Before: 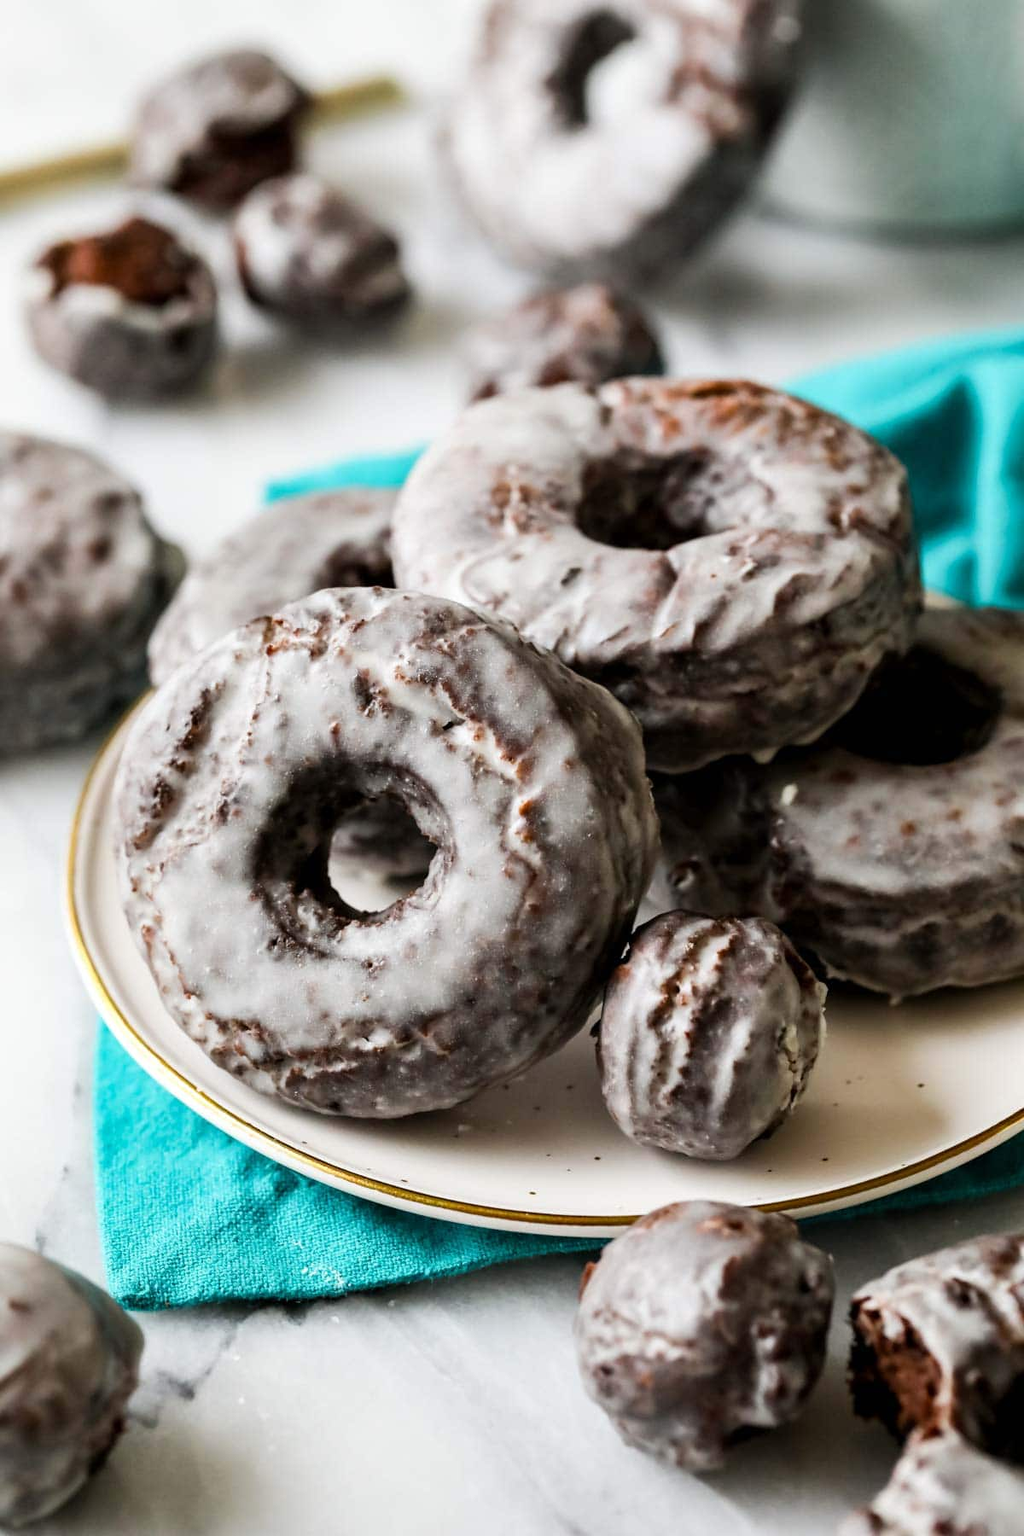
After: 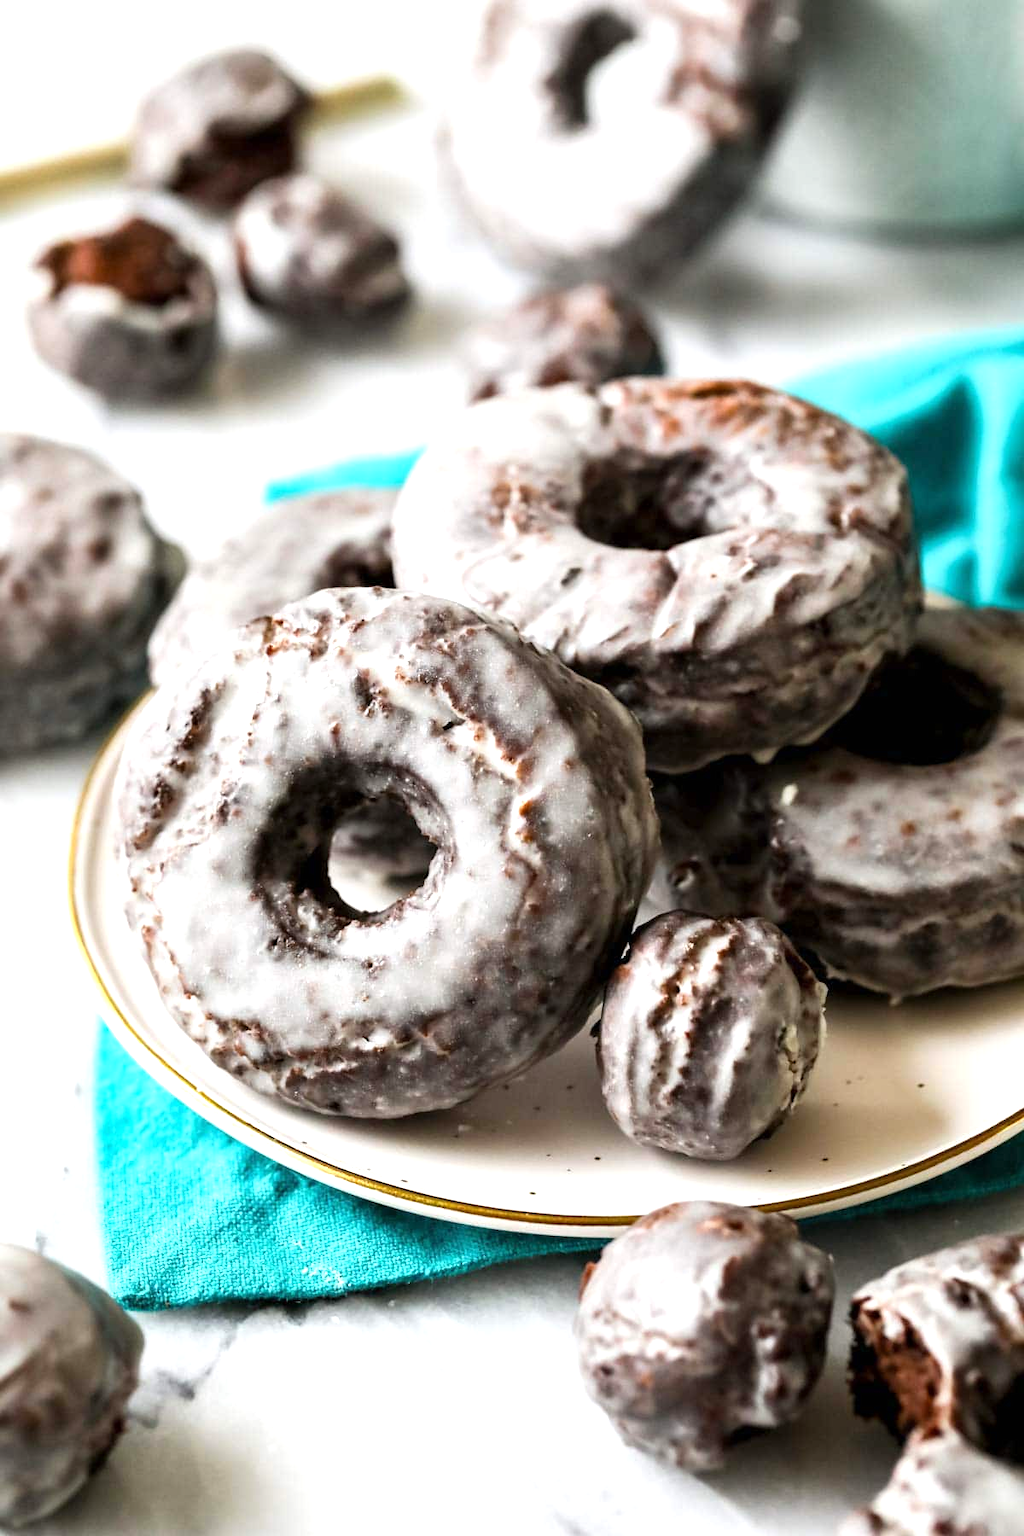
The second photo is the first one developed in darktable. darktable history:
exposure: exposure 0.572 EV, compensate highlight preservation false
